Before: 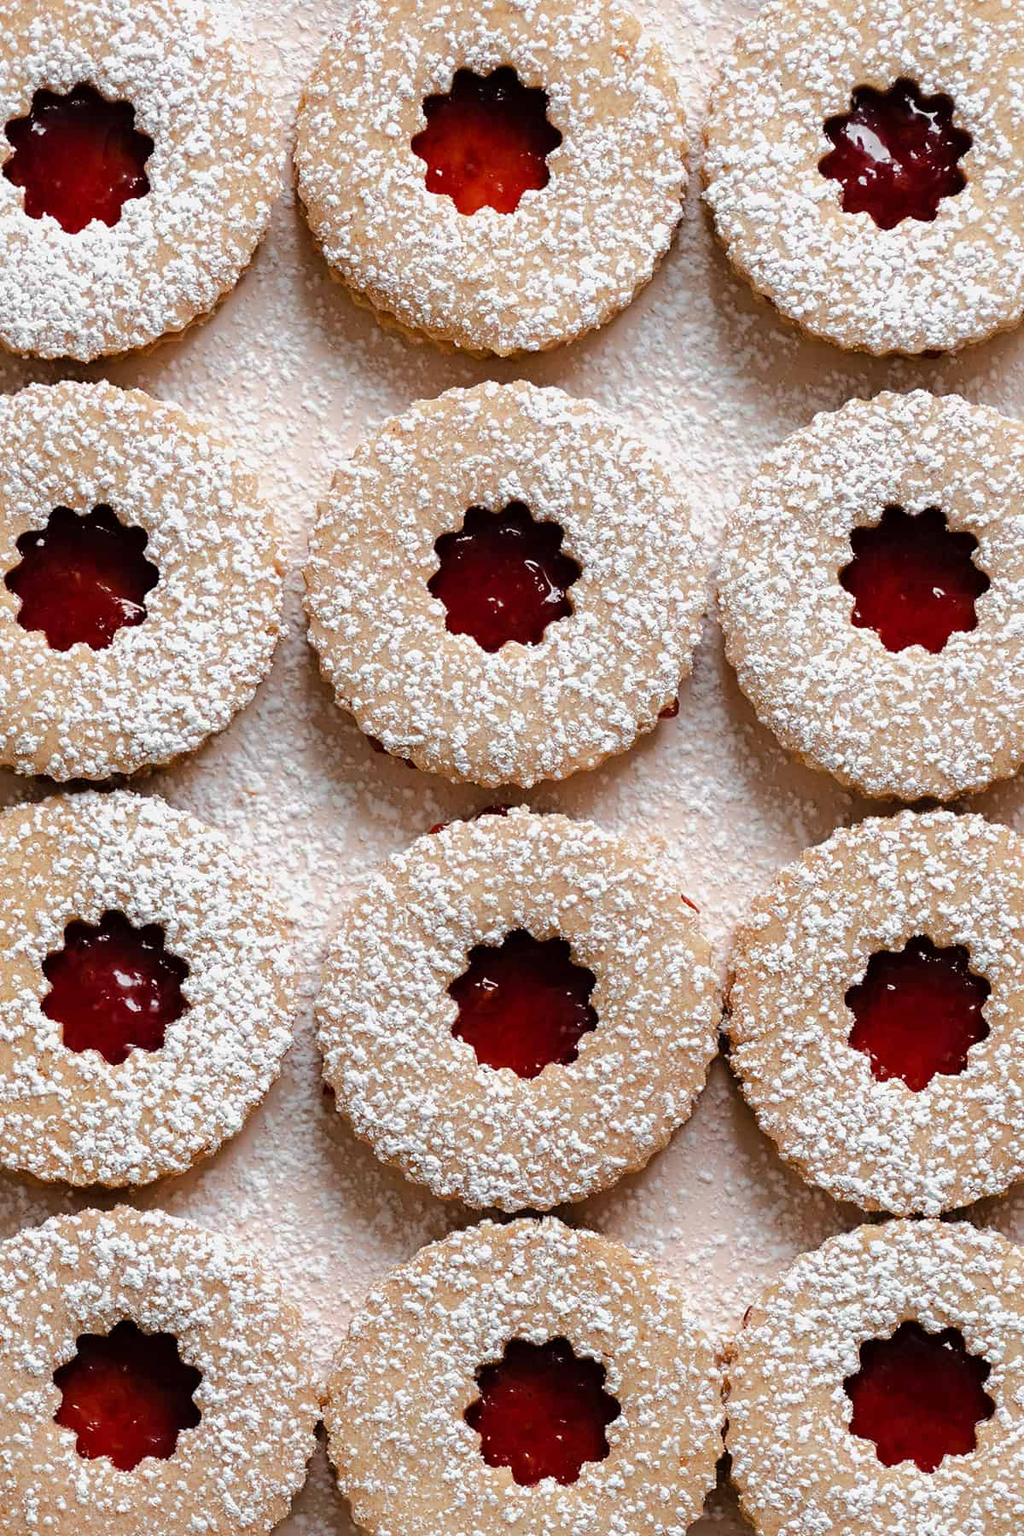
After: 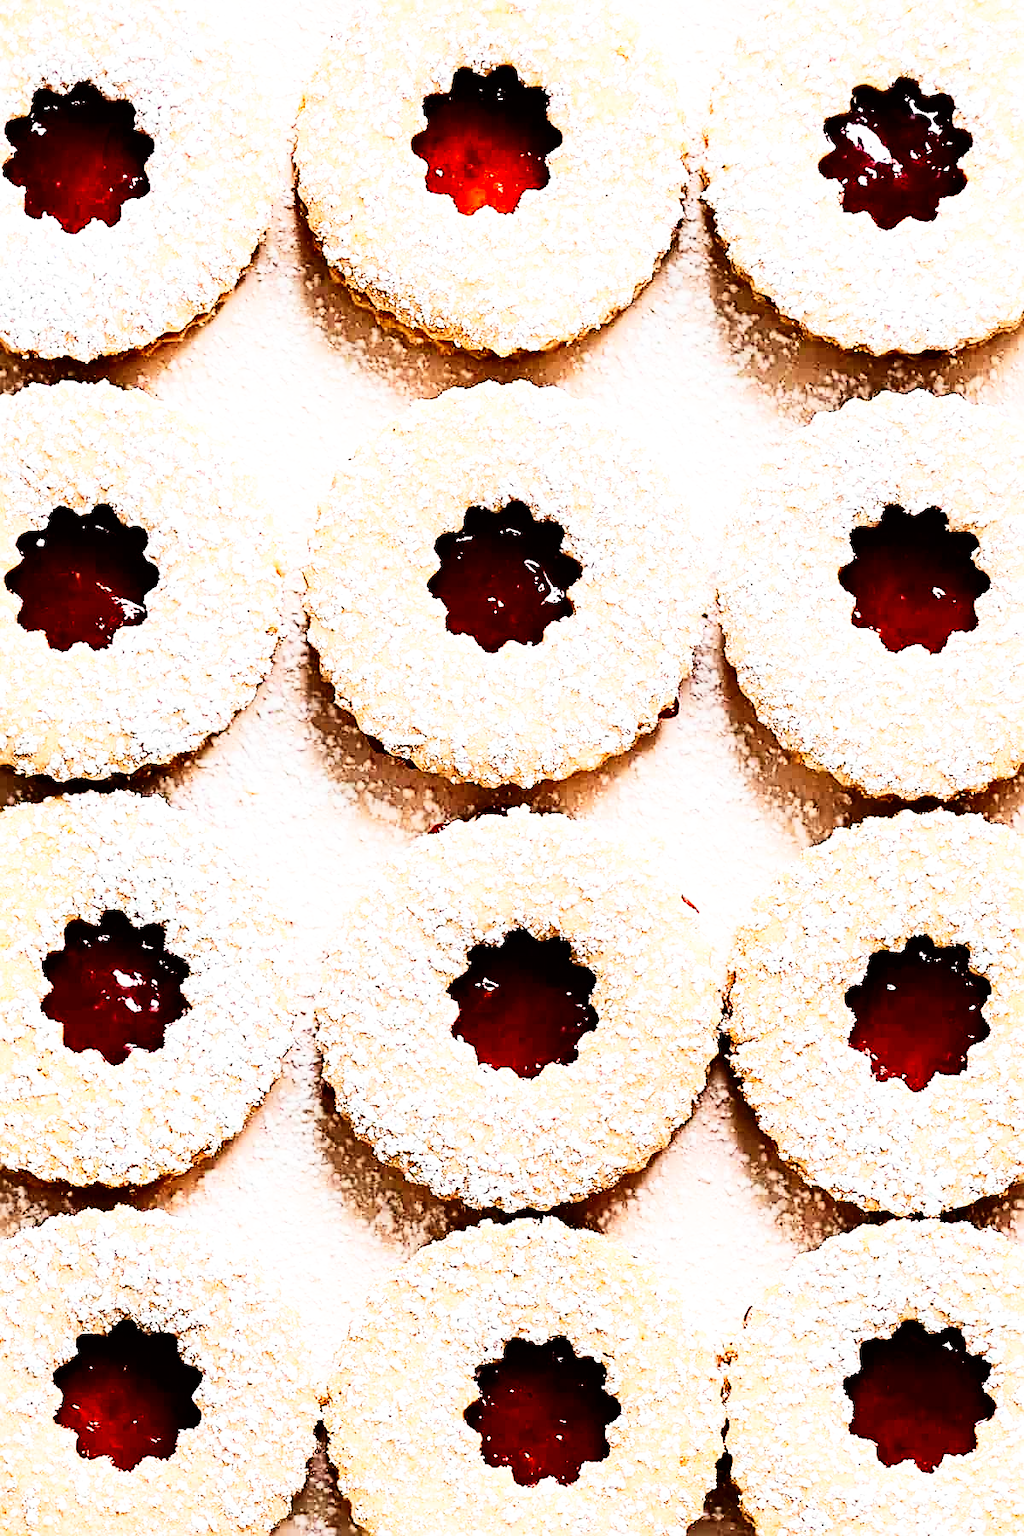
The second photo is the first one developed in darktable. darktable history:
base curve: curves: ch0 [(0, 0) (0.007, 0.004) (0.027, 0.03) (0.046, 0.07) (0.207, 0.54) (0.442, 0.872) (0.673, 0.972) (1, 1)], preserve colors none
sharpen: on, module defaults
contrast brightness saturation: contrast 0.289
tone equalizer: -8 EV -0.426 EV, -7 EV -0.398 EV, -6 EV -0.358 EV, -5 EV -0.262 EV, -3 EV 0.217 EV, -2 EV 0.331 EV, -1 EV 0.365 EV, +0 EV 0.445 EV, edges refinement/feathering 500, mask exposure compensation -1.57 EV, preserve details no
